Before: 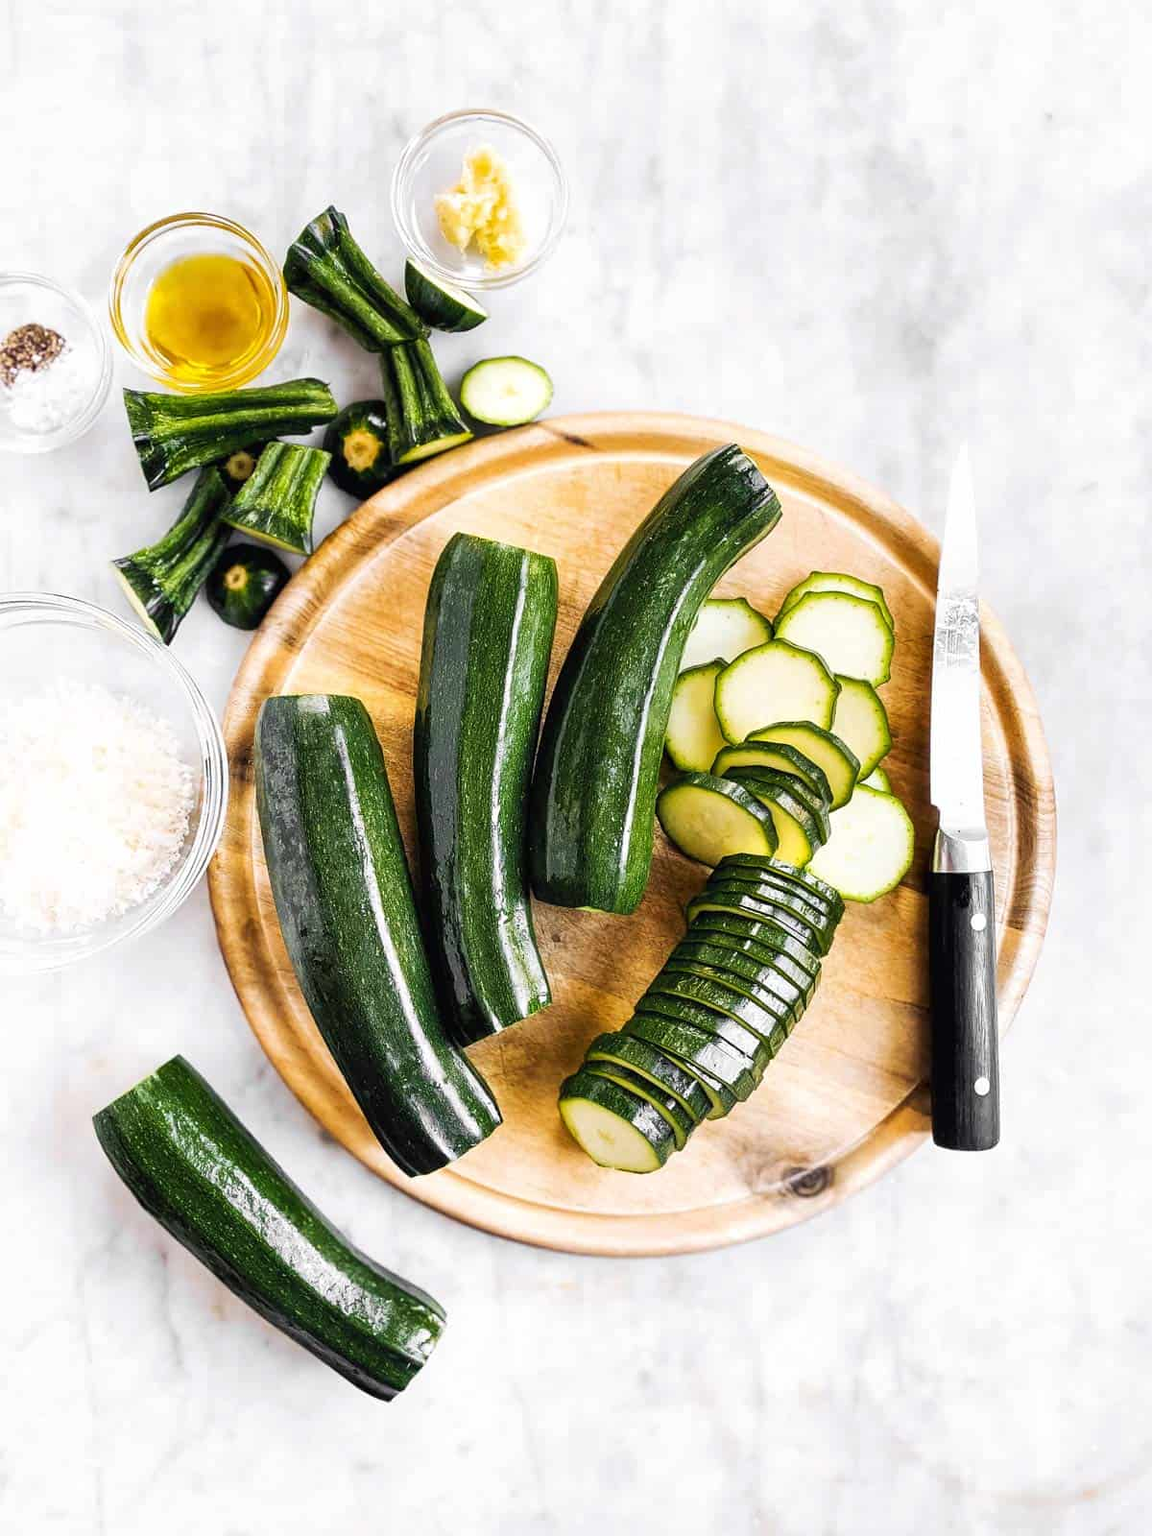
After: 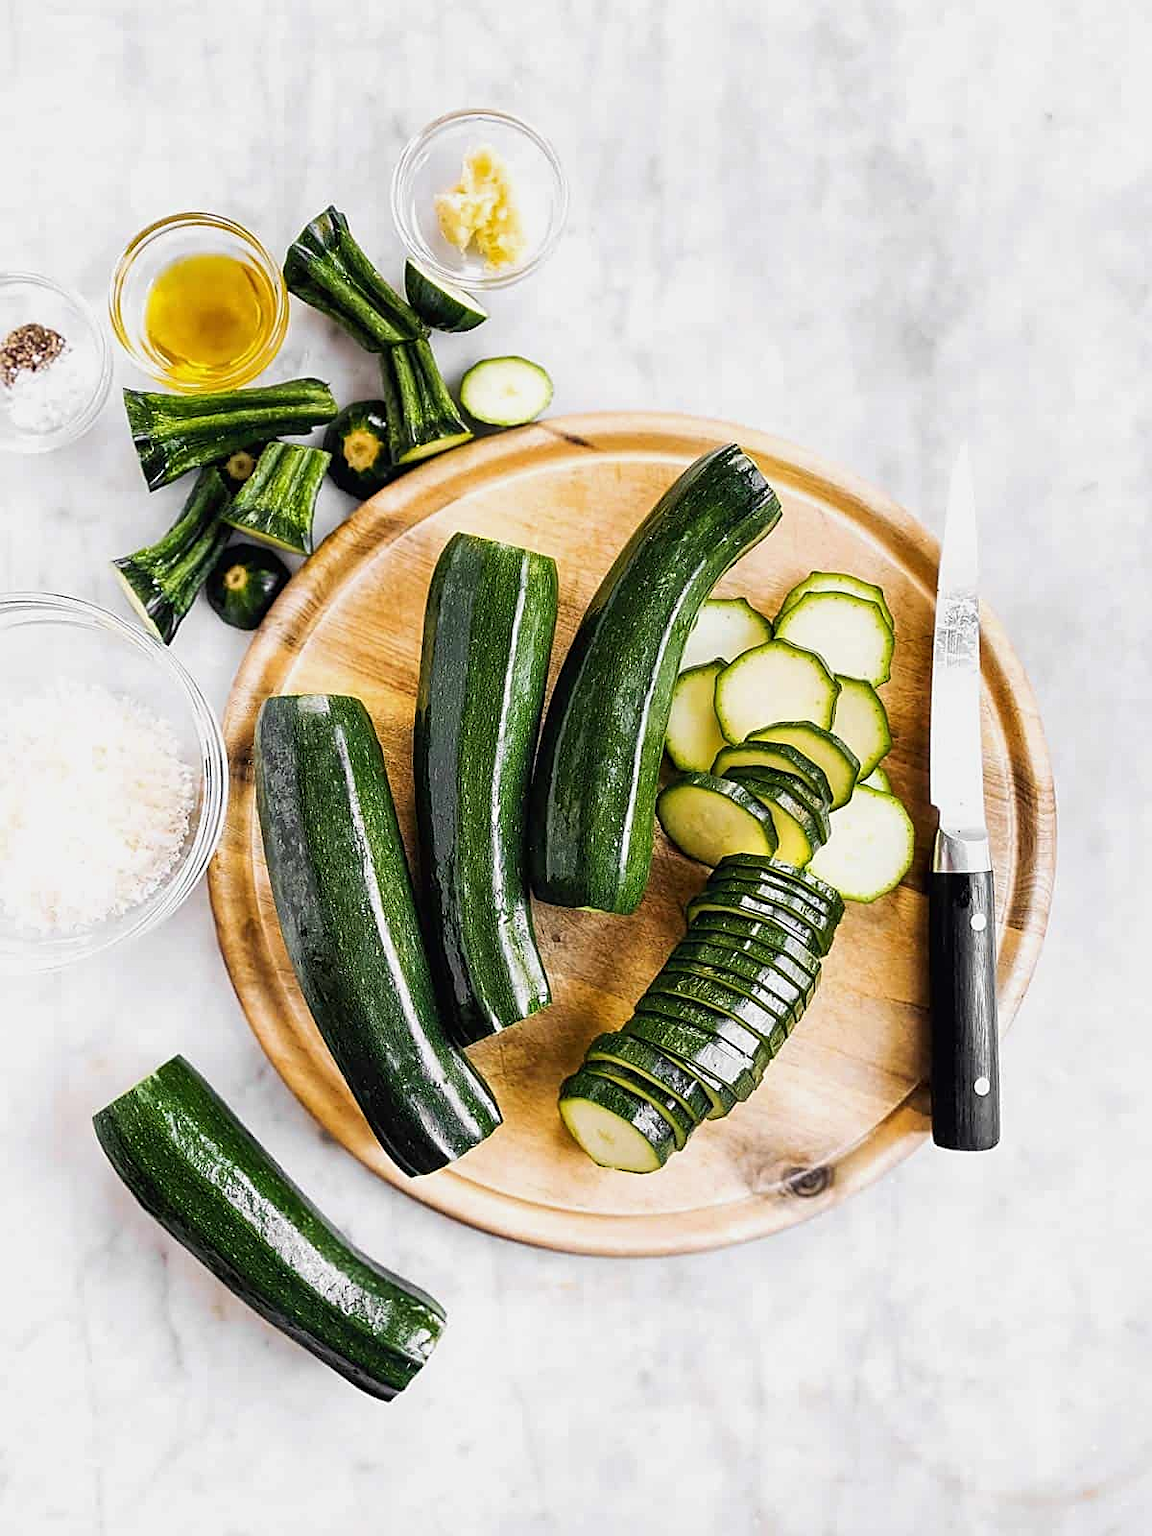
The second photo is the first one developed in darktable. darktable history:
sharpen: on, module defaults
exposure: exposure -0.177 EV, compensate highlight preservation false
